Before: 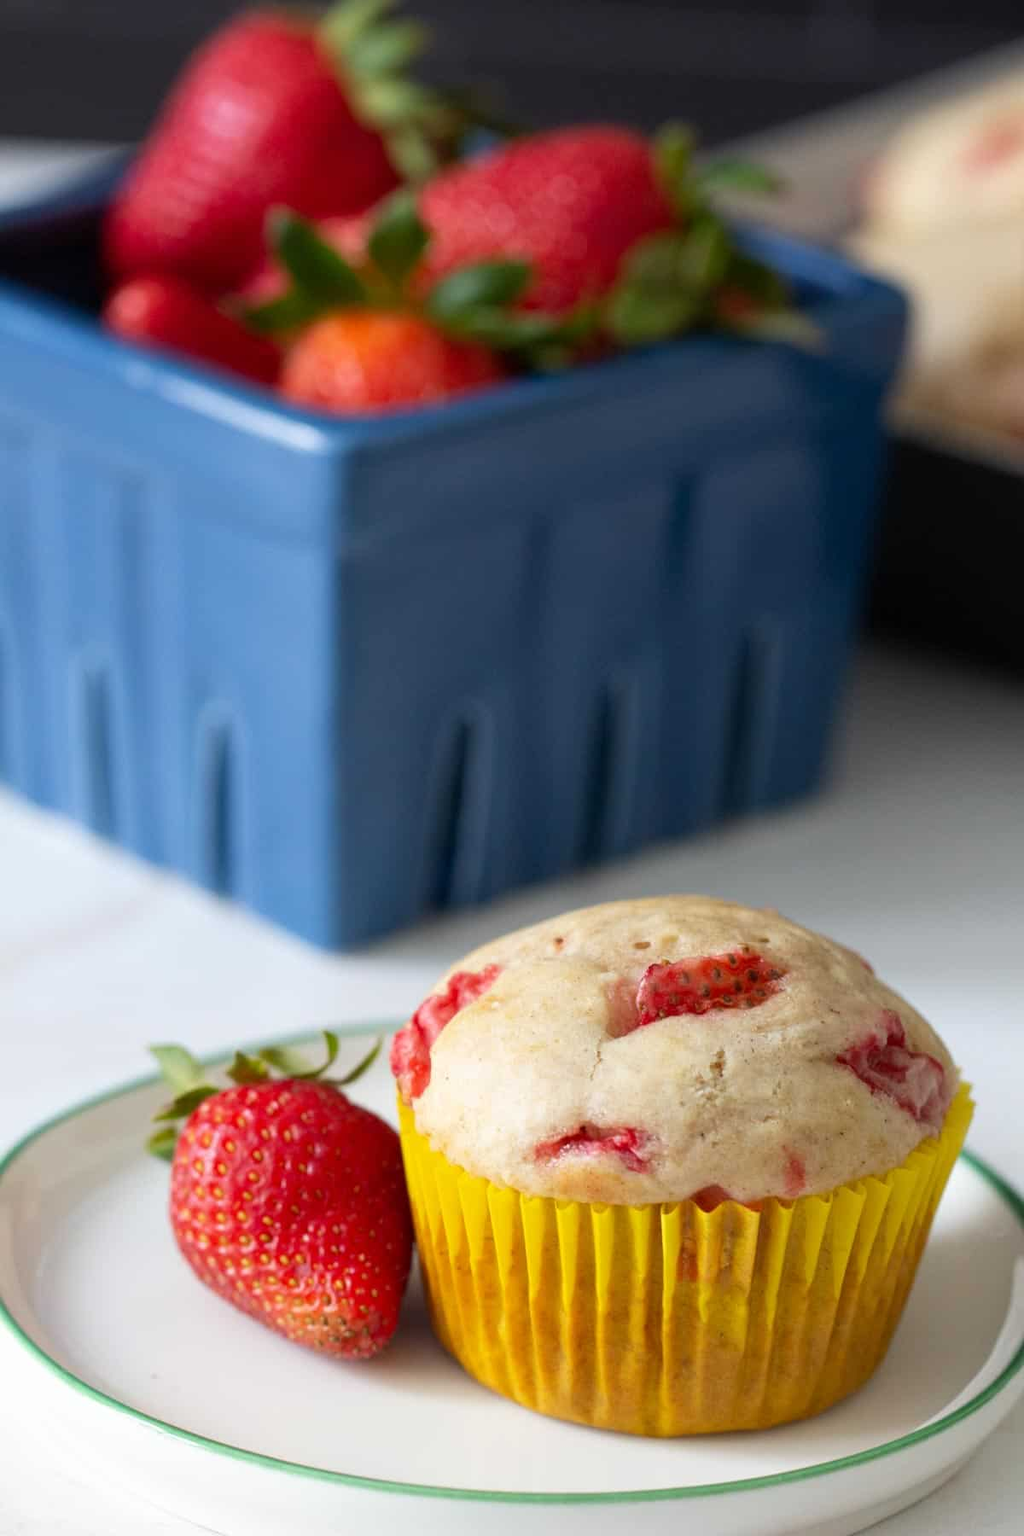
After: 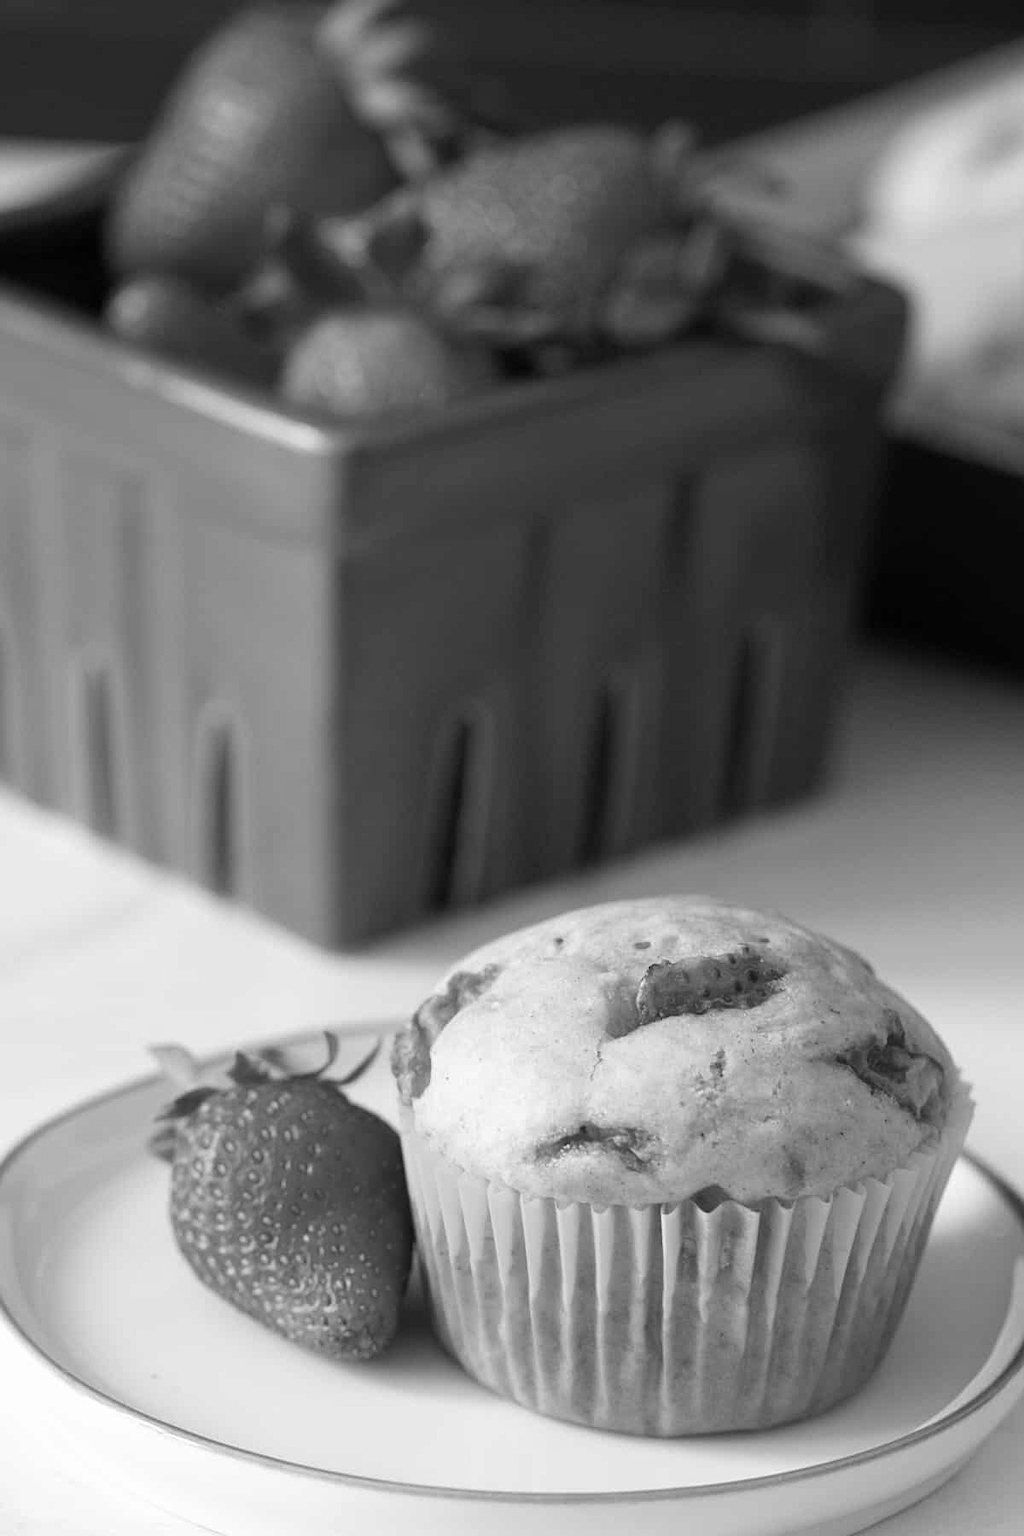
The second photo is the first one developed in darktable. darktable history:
sharpen: radius 1.272, amount 0.305, threshold 0
monochrome: on, module defaults
